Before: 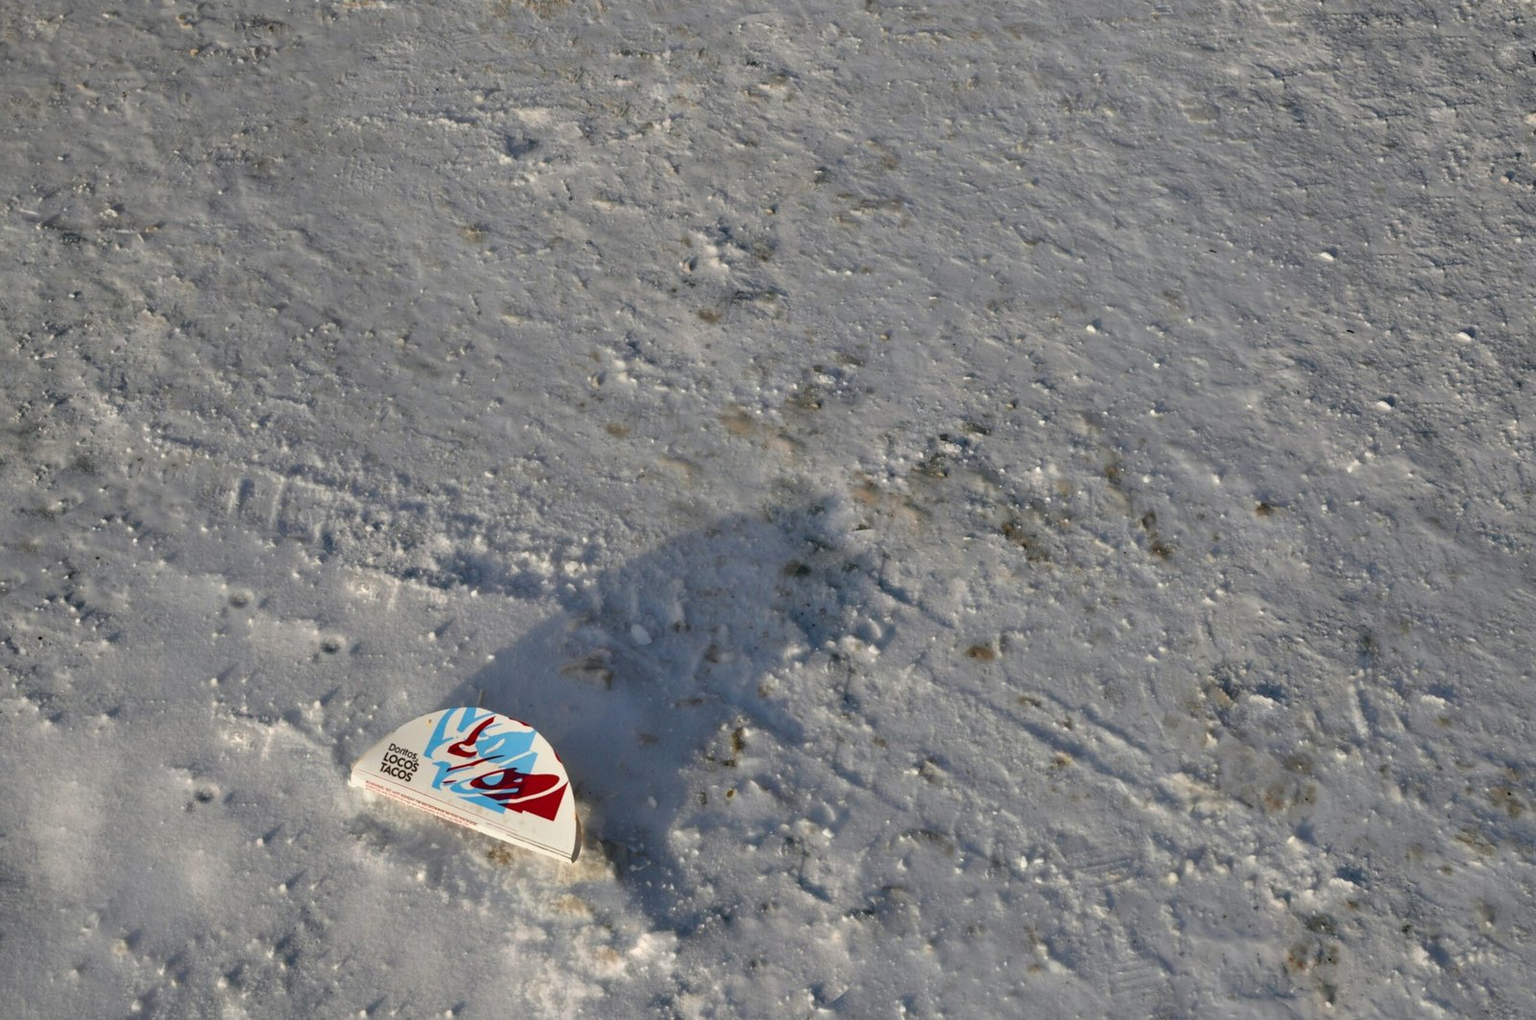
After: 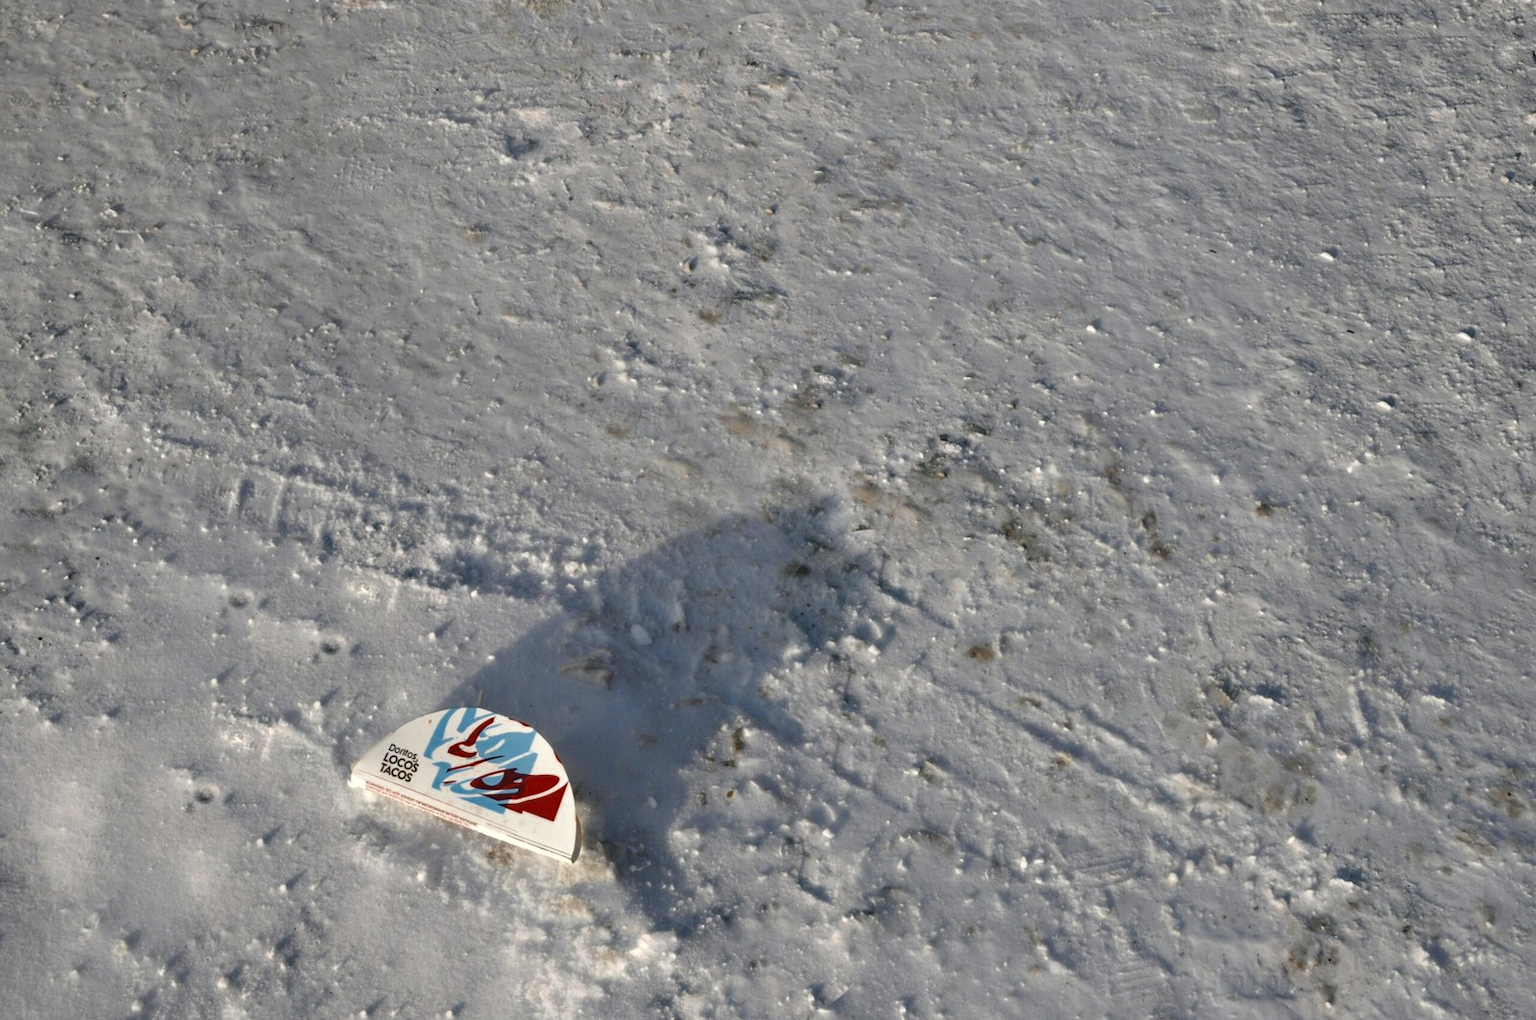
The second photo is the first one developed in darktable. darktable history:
color zones: curves: ch0 [(0, 0.5) (0.125, 0.4) (0.25, 0.5) (0.375, 0.4) (0.5, 0.4) (0.625, 0.35) (0.75, 0.35) (0.875, 0.5)]; ch1 [(0, 0.35) (0.125, 0.45) (0.25, 0.35) (0.375, 0.35) (0.5, 0.35) (0.625, 0.35) (0.75, 0.45) (0.875, 0.35)]; ch2 [(0, 0.6) (0.125, 0.5) (0.25, 0.5) (0.375, 0.6) (0.5, 0.6) (0.625, 0.5) (0.75, 0.5) (0.875, 0.5)]
exposure: exposure 0.234 EV, compensate highlight preservation false
